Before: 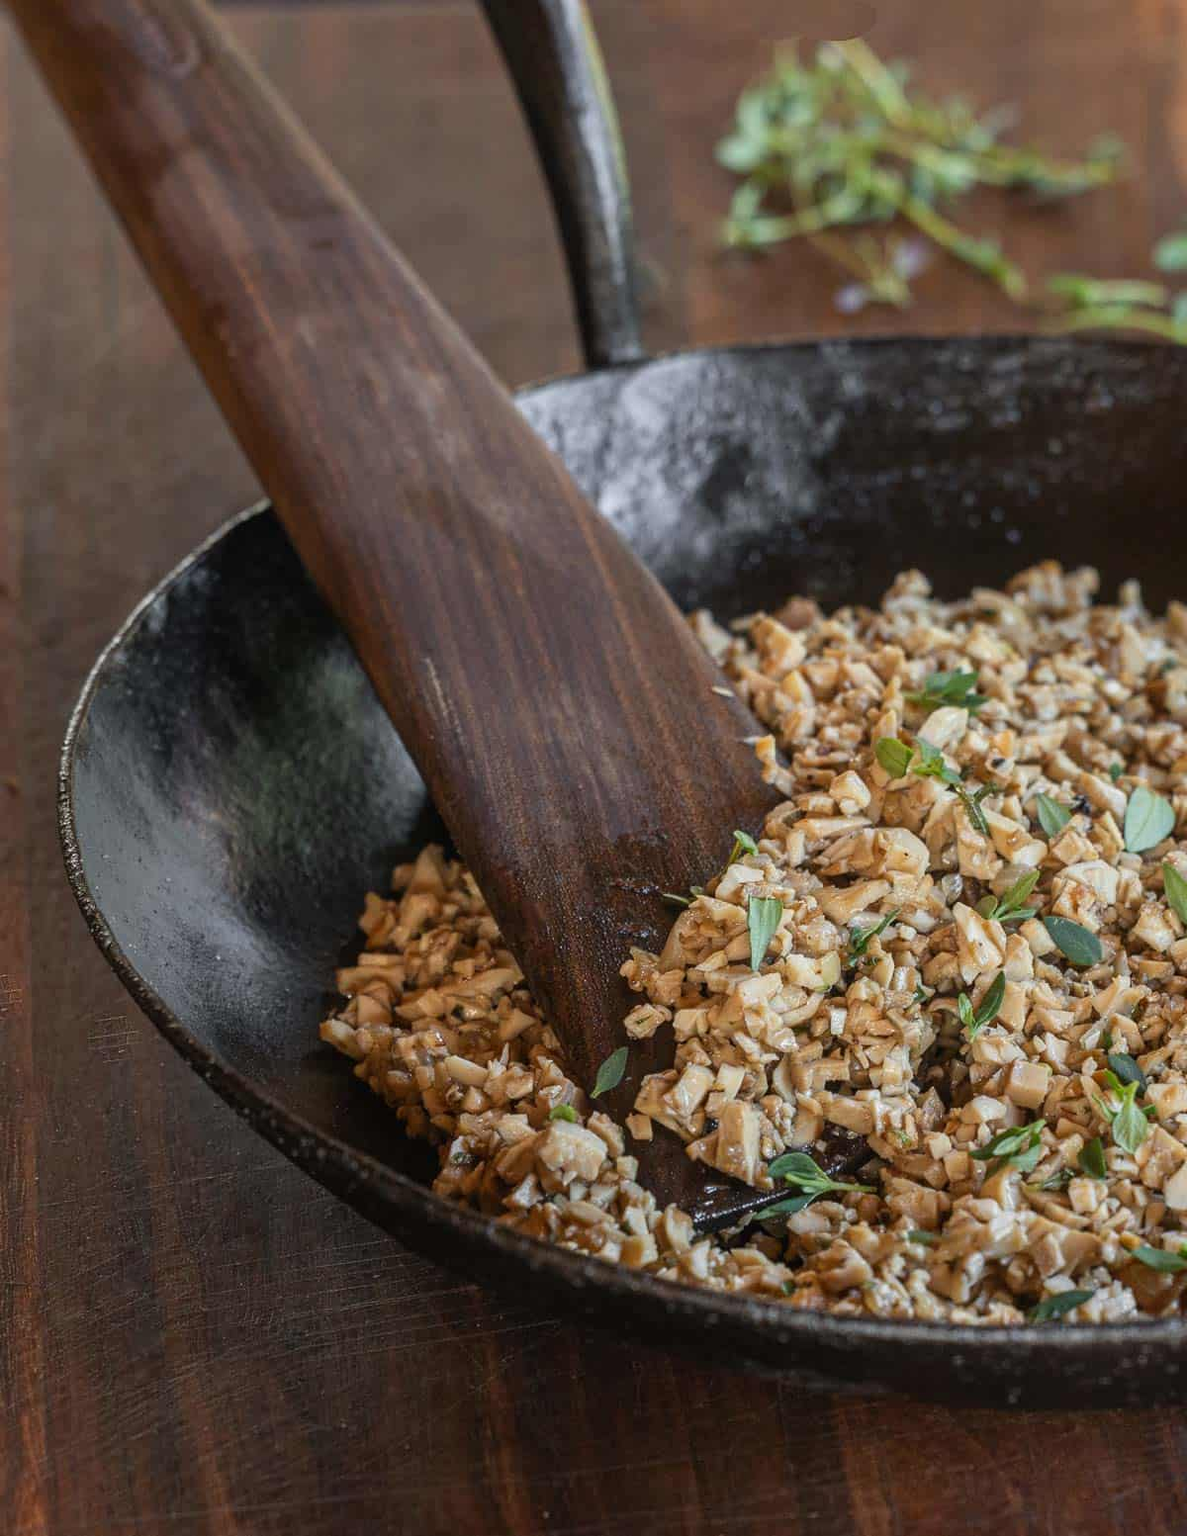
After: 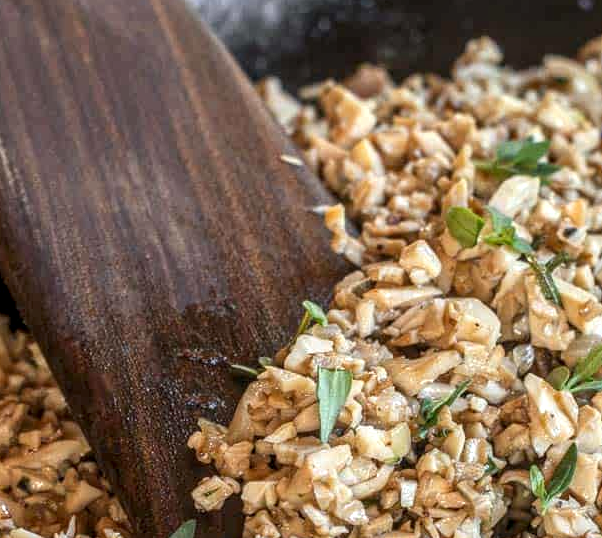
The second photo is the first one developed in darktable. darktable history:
exposure: exposure 0.367 EV, compensate highlight preservation false
local contrast: detail 130%
crop: left 36.607%, top 34.735%, right 13.146%, bottom 30.611%
